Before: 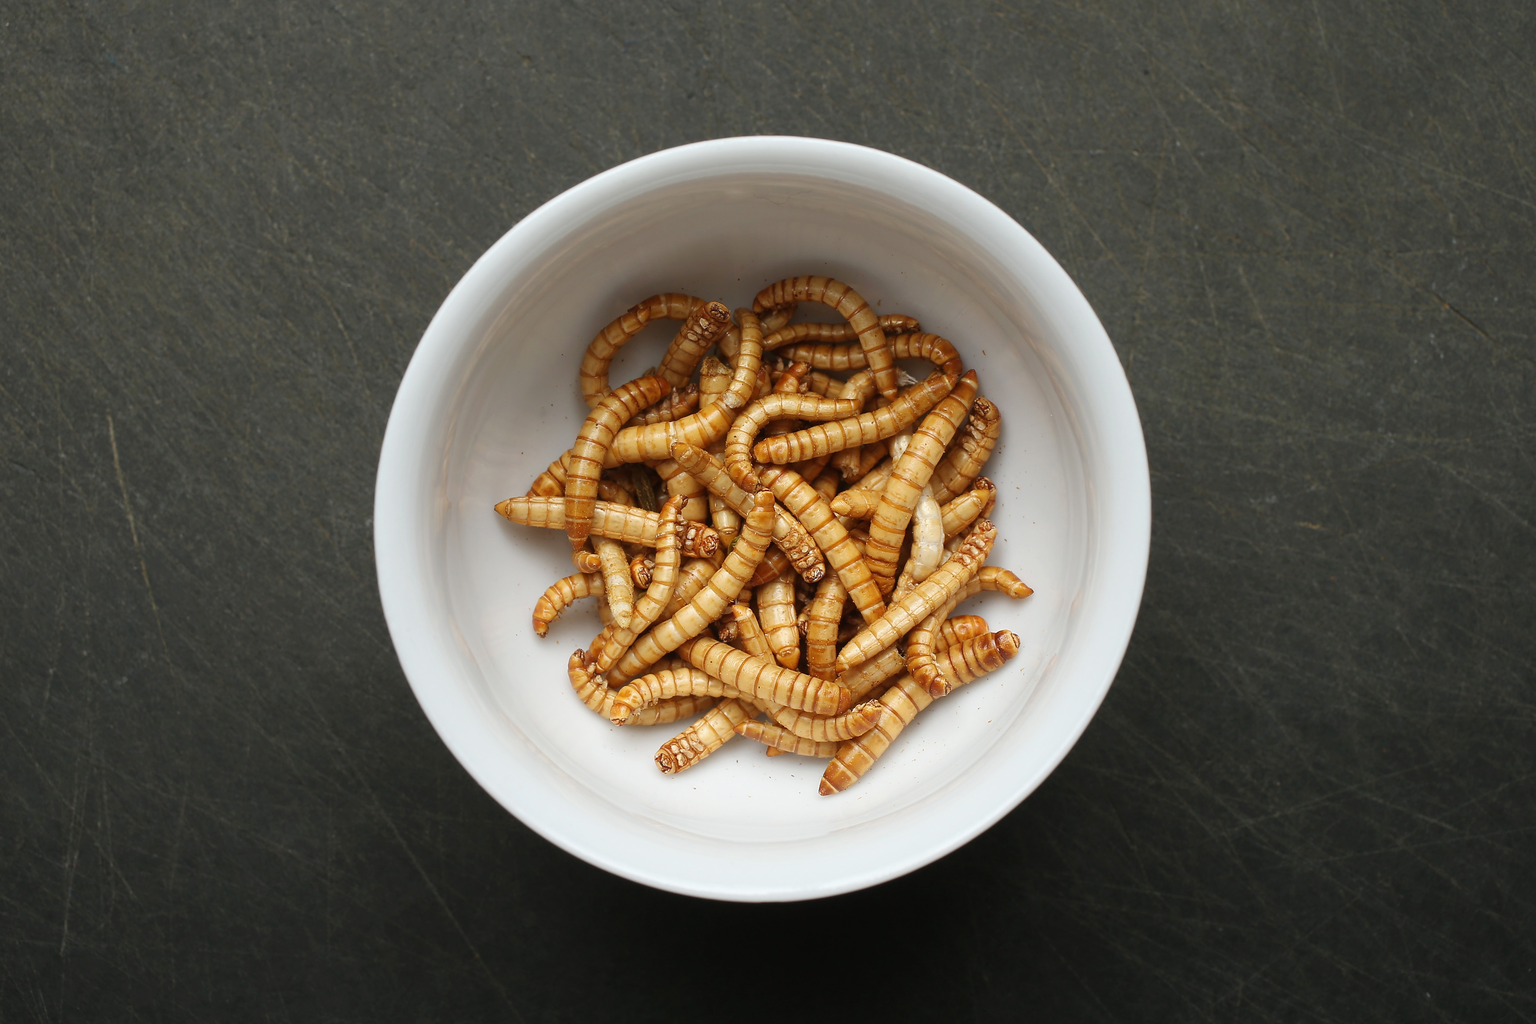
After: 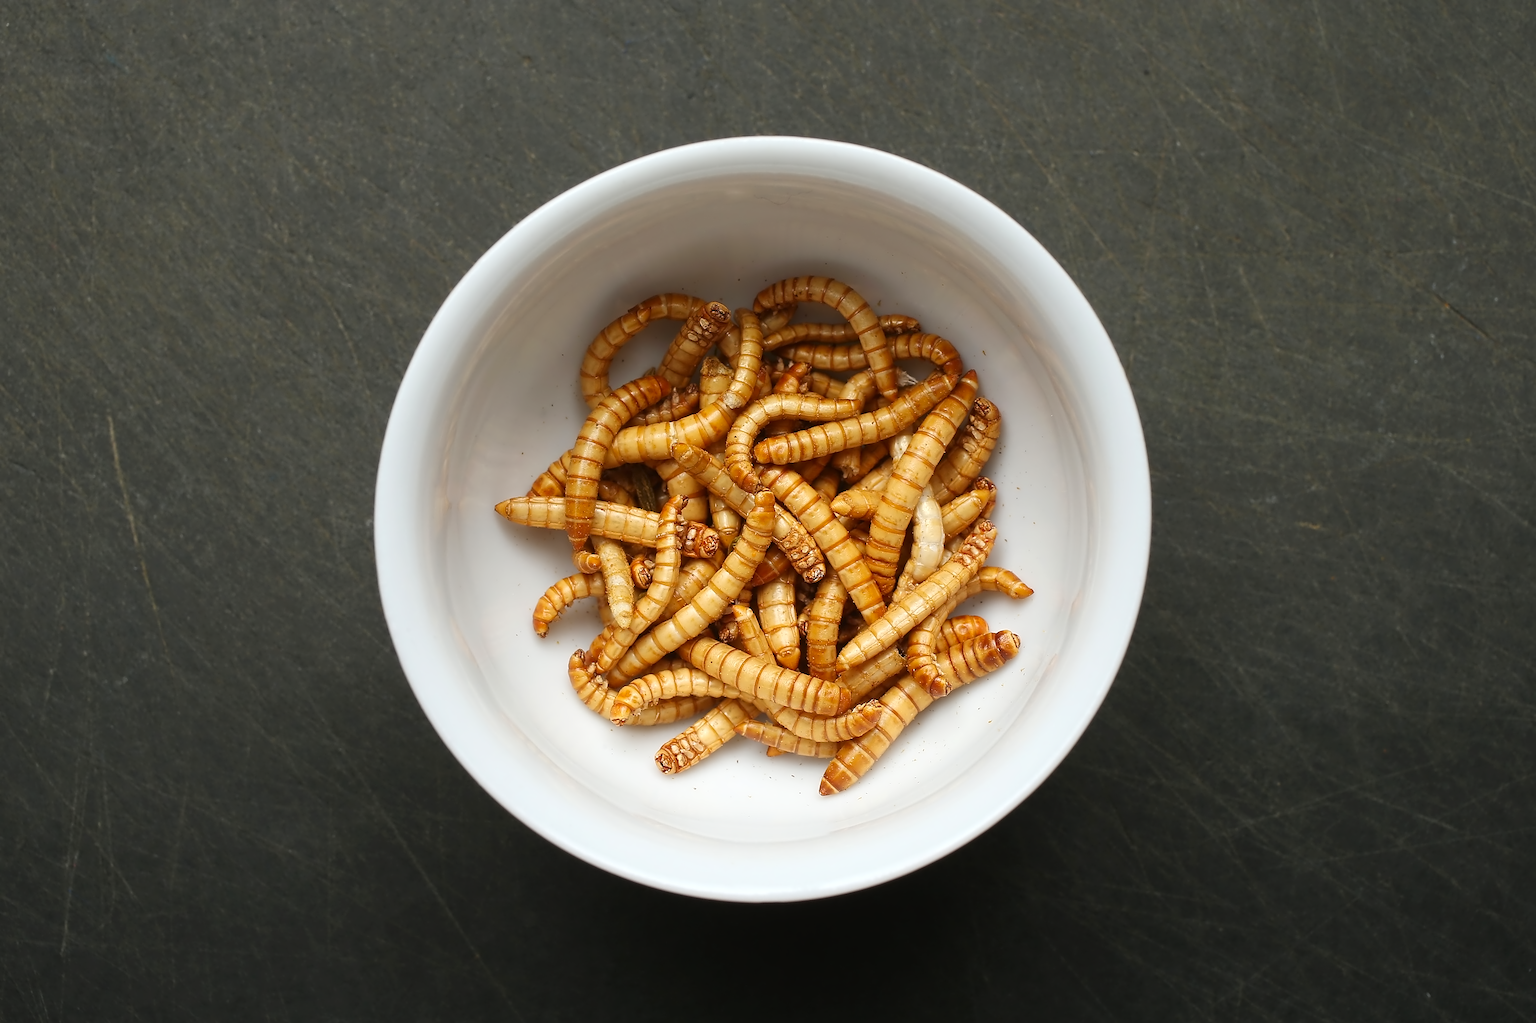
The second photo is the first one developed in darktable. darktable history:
contrast equalizer: octaves 7, y [[0.5 ×4, 0.524, 0.59], [0.5 ×6], [0.5 ×6], [0, 0, 0, 0.01, 0.045, 0.012], [0, 0, 0, 0.044, 0.195, 0.131]]
contrast brightness saturation: contrast 0.043, saturation 0.157
exposure: exposure 0.127 EV, compensate exposure bias true, compensate highlight preservation false
